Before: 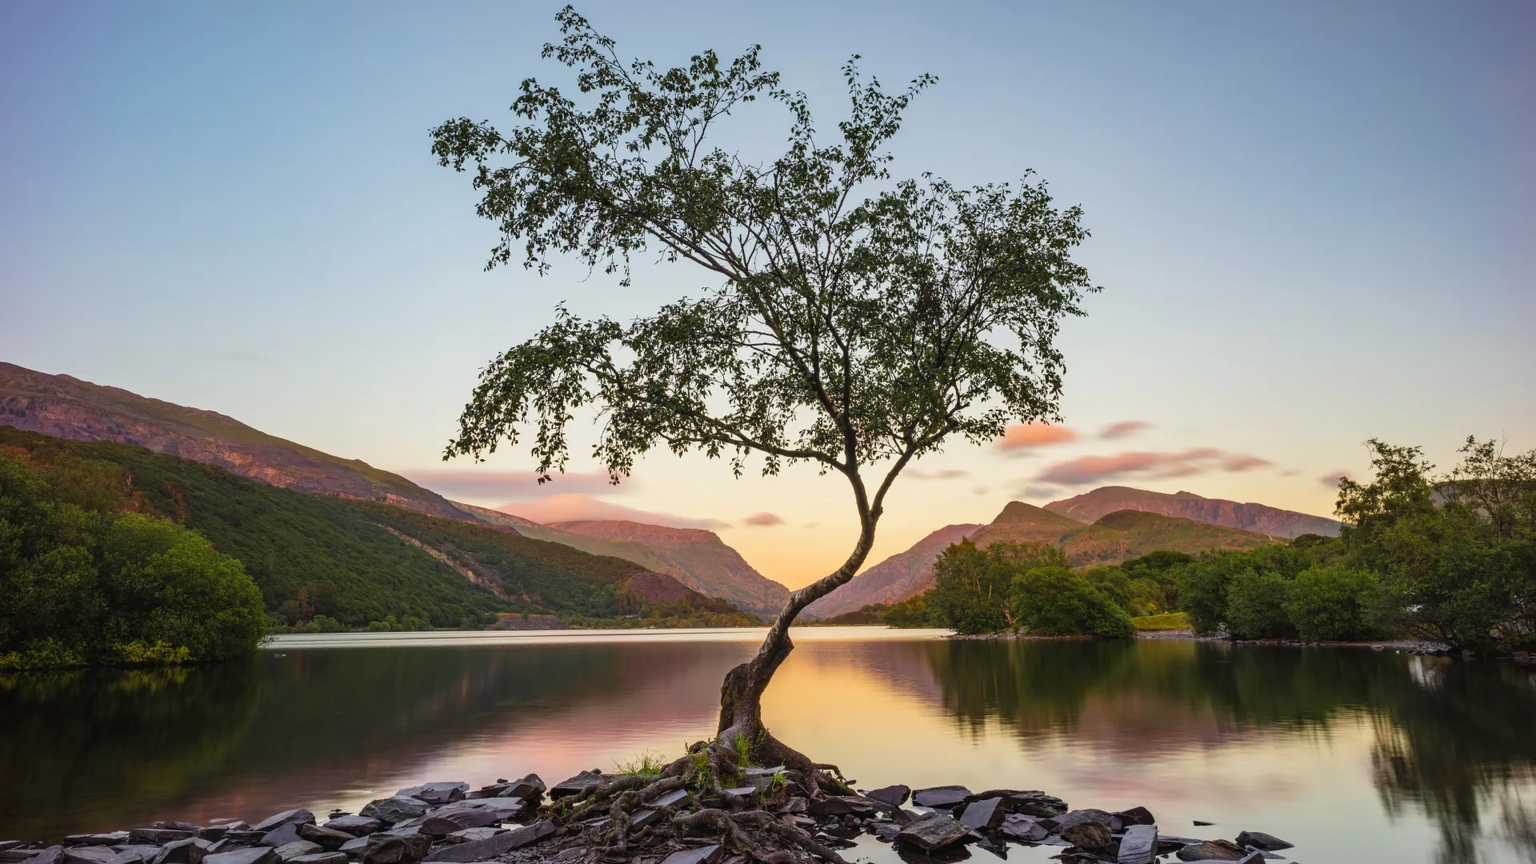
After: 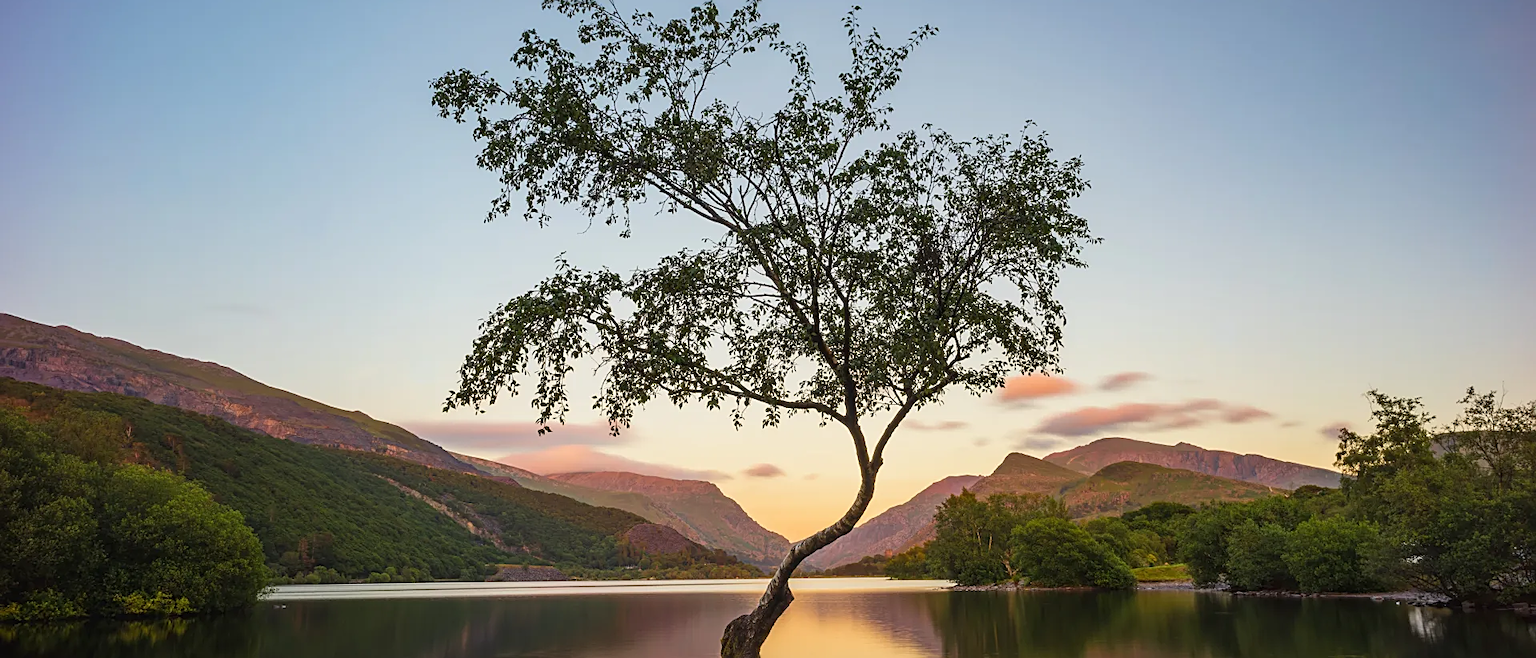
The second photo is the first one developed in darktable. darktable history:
crop: top 5.665%, bottom 18.076%
sharpen: on, module defaults
